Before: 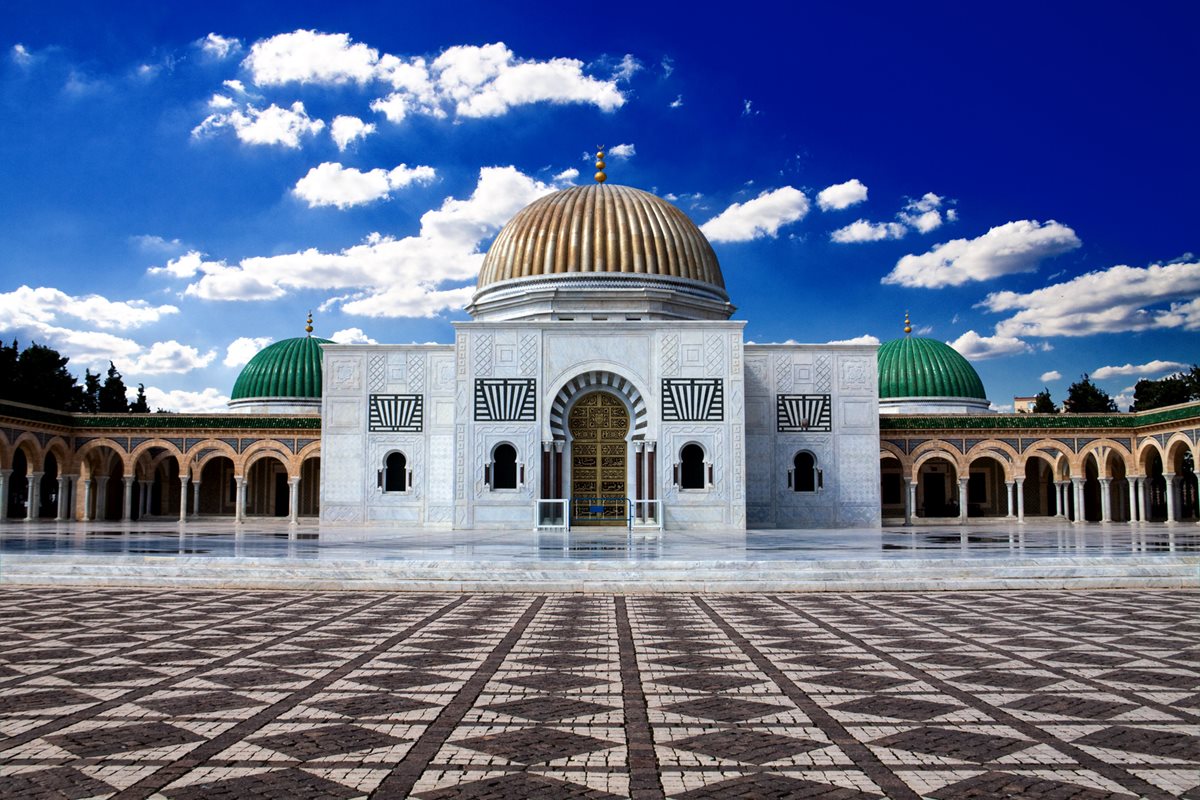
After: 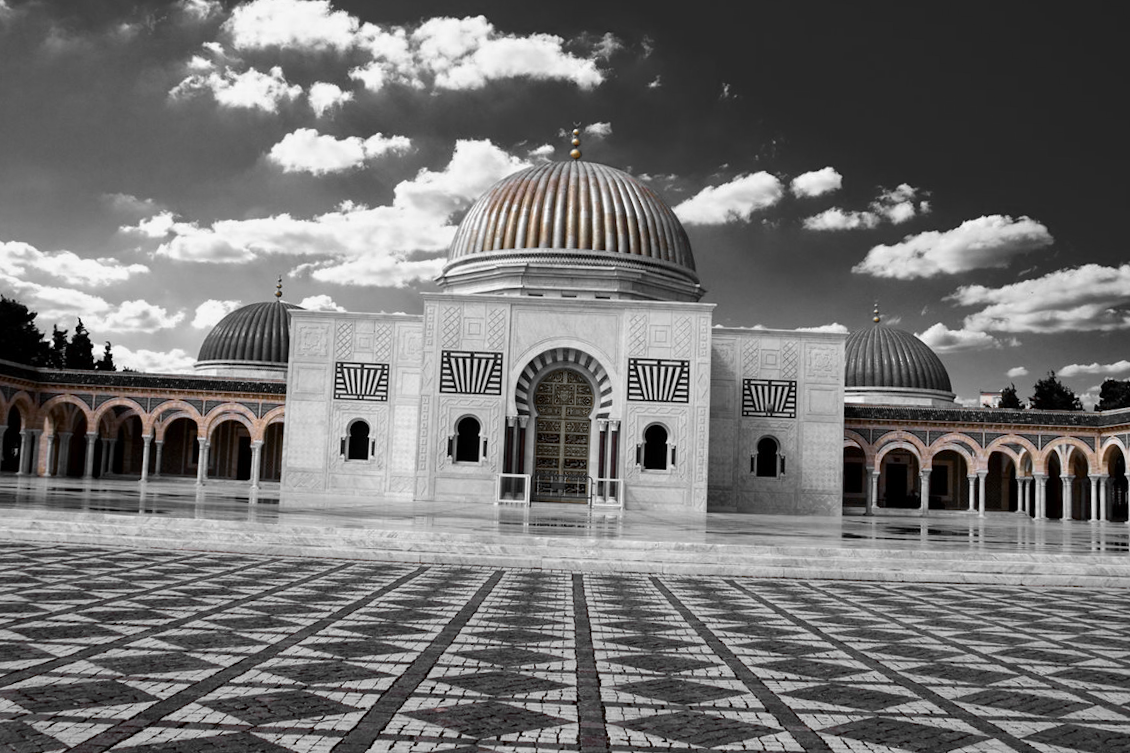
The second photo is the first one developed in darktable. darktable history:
crop and rotate: angle -2.38°
color zones: curves: ch0 [(0, 0.447) (0.184, 0.543) (0.323, 0.476) (0.429, 0.445) (0.571, 0.443) (0.714, 0.451) (0.857, 0.452) (1, 0.447)]; ch1 [(0, 0.464) (0.176, 0.46) (0.287, 0.177) (0.429, 0.002) (0.571, 0) (0.714, 0) (0.857, 0) (1, 0.464)], mix 20%
white balance: red 0.948, green 1.02, blue 1.176
